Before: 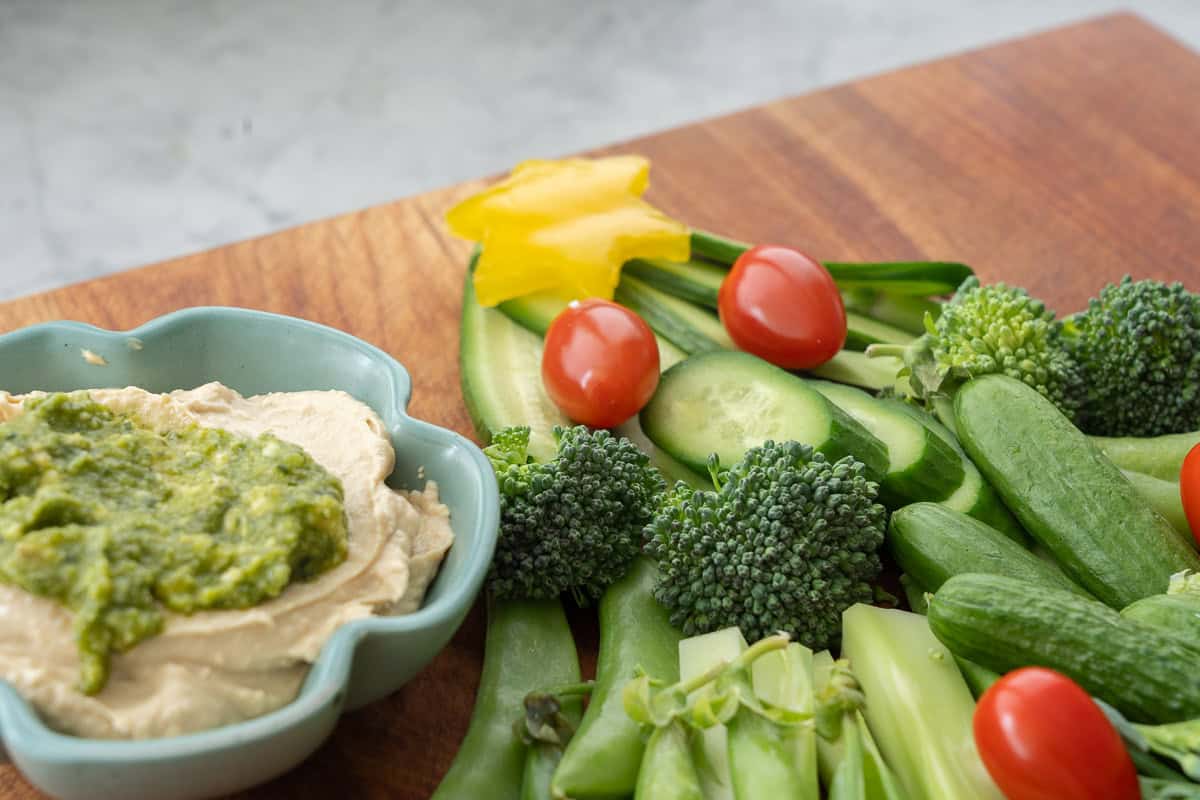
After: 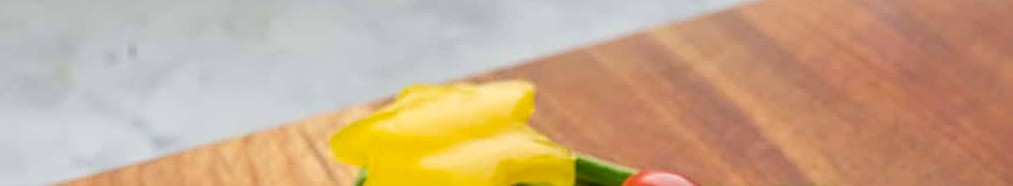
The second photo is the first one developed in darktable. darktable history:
sharpen: on, module defaults
color balance rgb: global offset › luminance -0.488%, linear chroma grading › global chroma -16.042%, perceptual saturation grading › global saturation 19.298%, global vibrance 25.132%
crop and rotate: left 9.63%, top 9.446%, right 5.945%, bottom 67.185%
